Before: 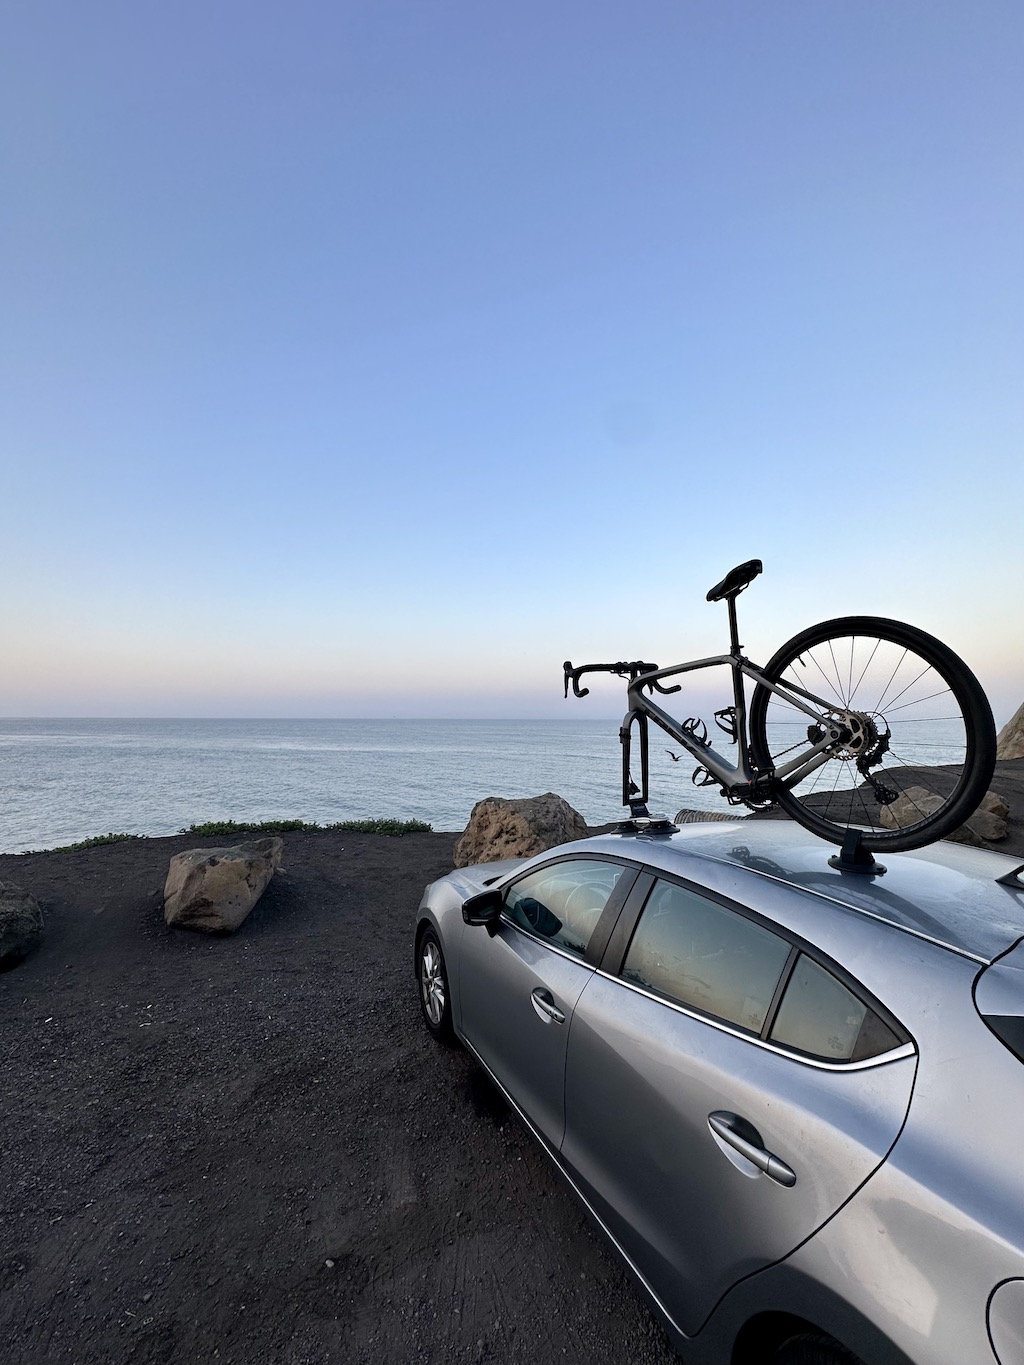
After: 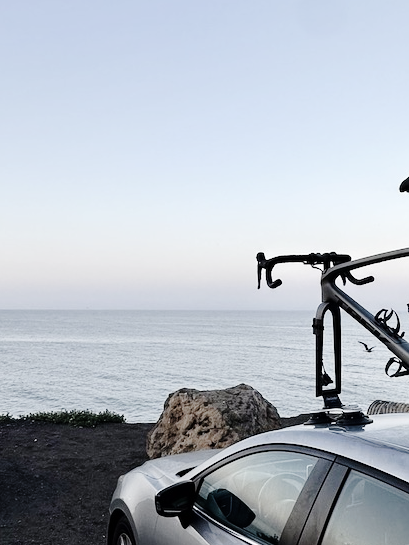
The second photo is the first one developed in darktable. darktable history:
crop: left 30%, top 30%, right 30%, bottom 30%
contrast brightness saturation: contrast 0.1, saturation -0.36
tone curve: curves: ch0 [(0, 0) (0.003, 0.002) (0.011, 0.007) (0.025, 0.014) (0.044, 0.023) (0.069, 0.033) (0.1, 0.052) (0.136, 0.081) (0.177, 0.134) (0.224, 0.205) (0.277, 0.296) (0.335, 0.401) (0.399, 0.501) (0.468, 0.589) (0.543, 0.658) (0.623, 0.738) (0.709, 0.804) (0.801, 0.871) (0.898, 0.93) (1, 1)], preserve colors none
color zones: curves: ch0 [(0.25, 0.5) (0.428, 0.473) (0.75, 0.5)]; ch1 [(0.243, 0.479) (0.398, 0.452) (0.75, 0.5)]
